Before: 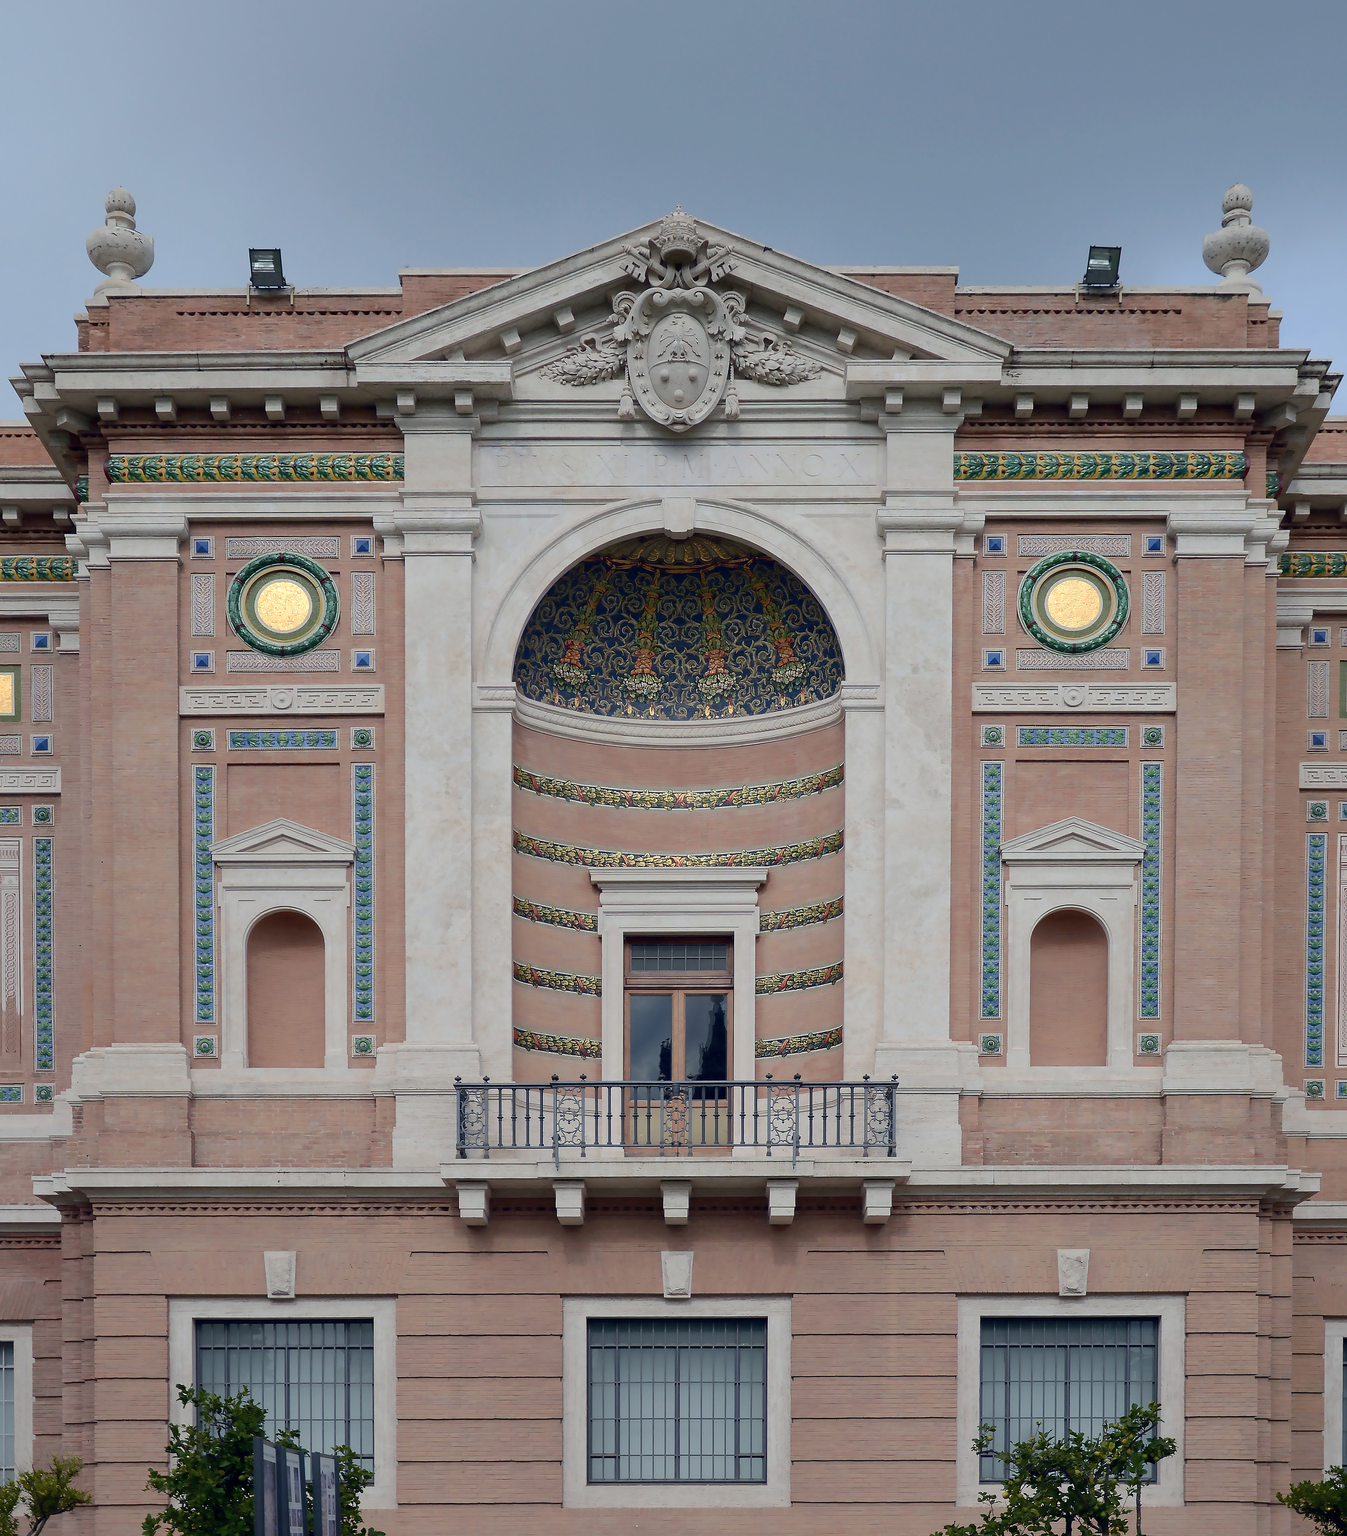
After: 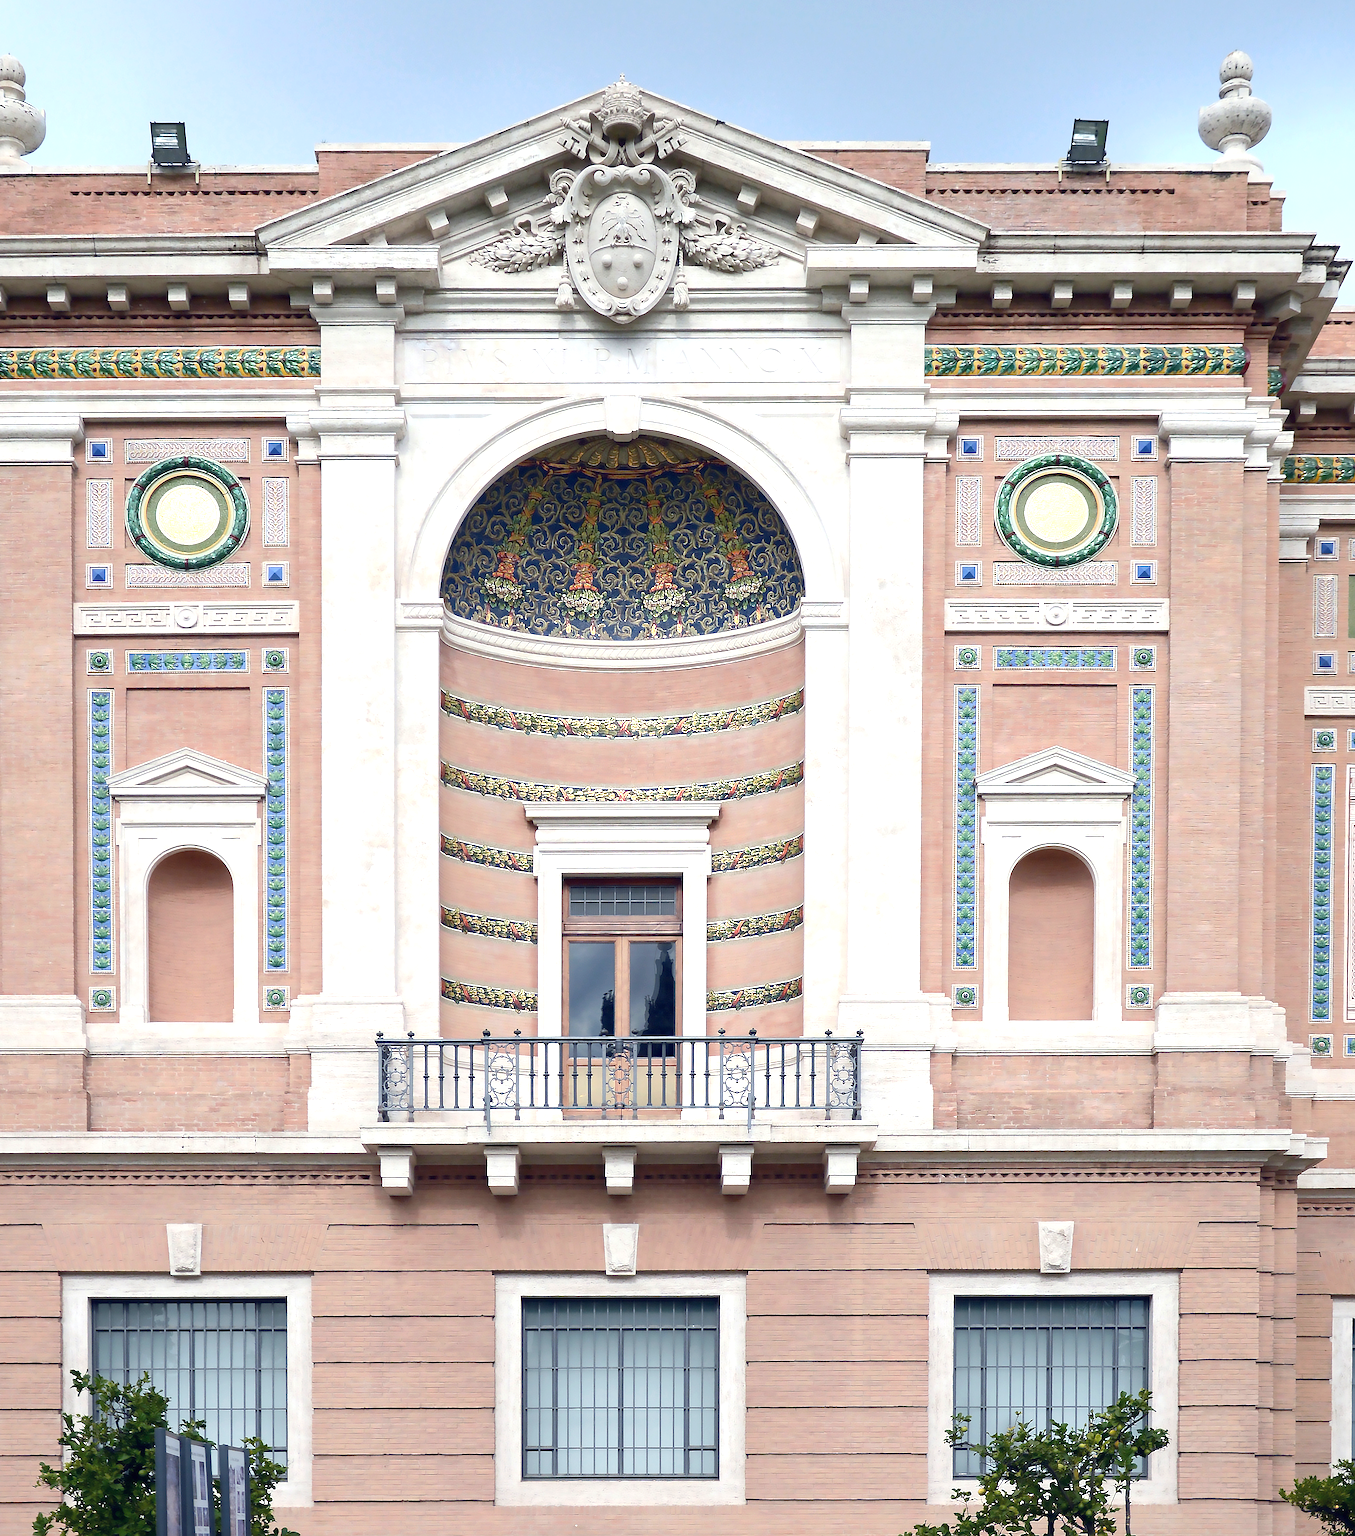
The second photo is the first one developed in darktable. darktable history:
exposure: black level correction 0, exposure 1.199 EV, compensate highlight preservation false
crop and rotate: left 8.387%, top 8.971%
